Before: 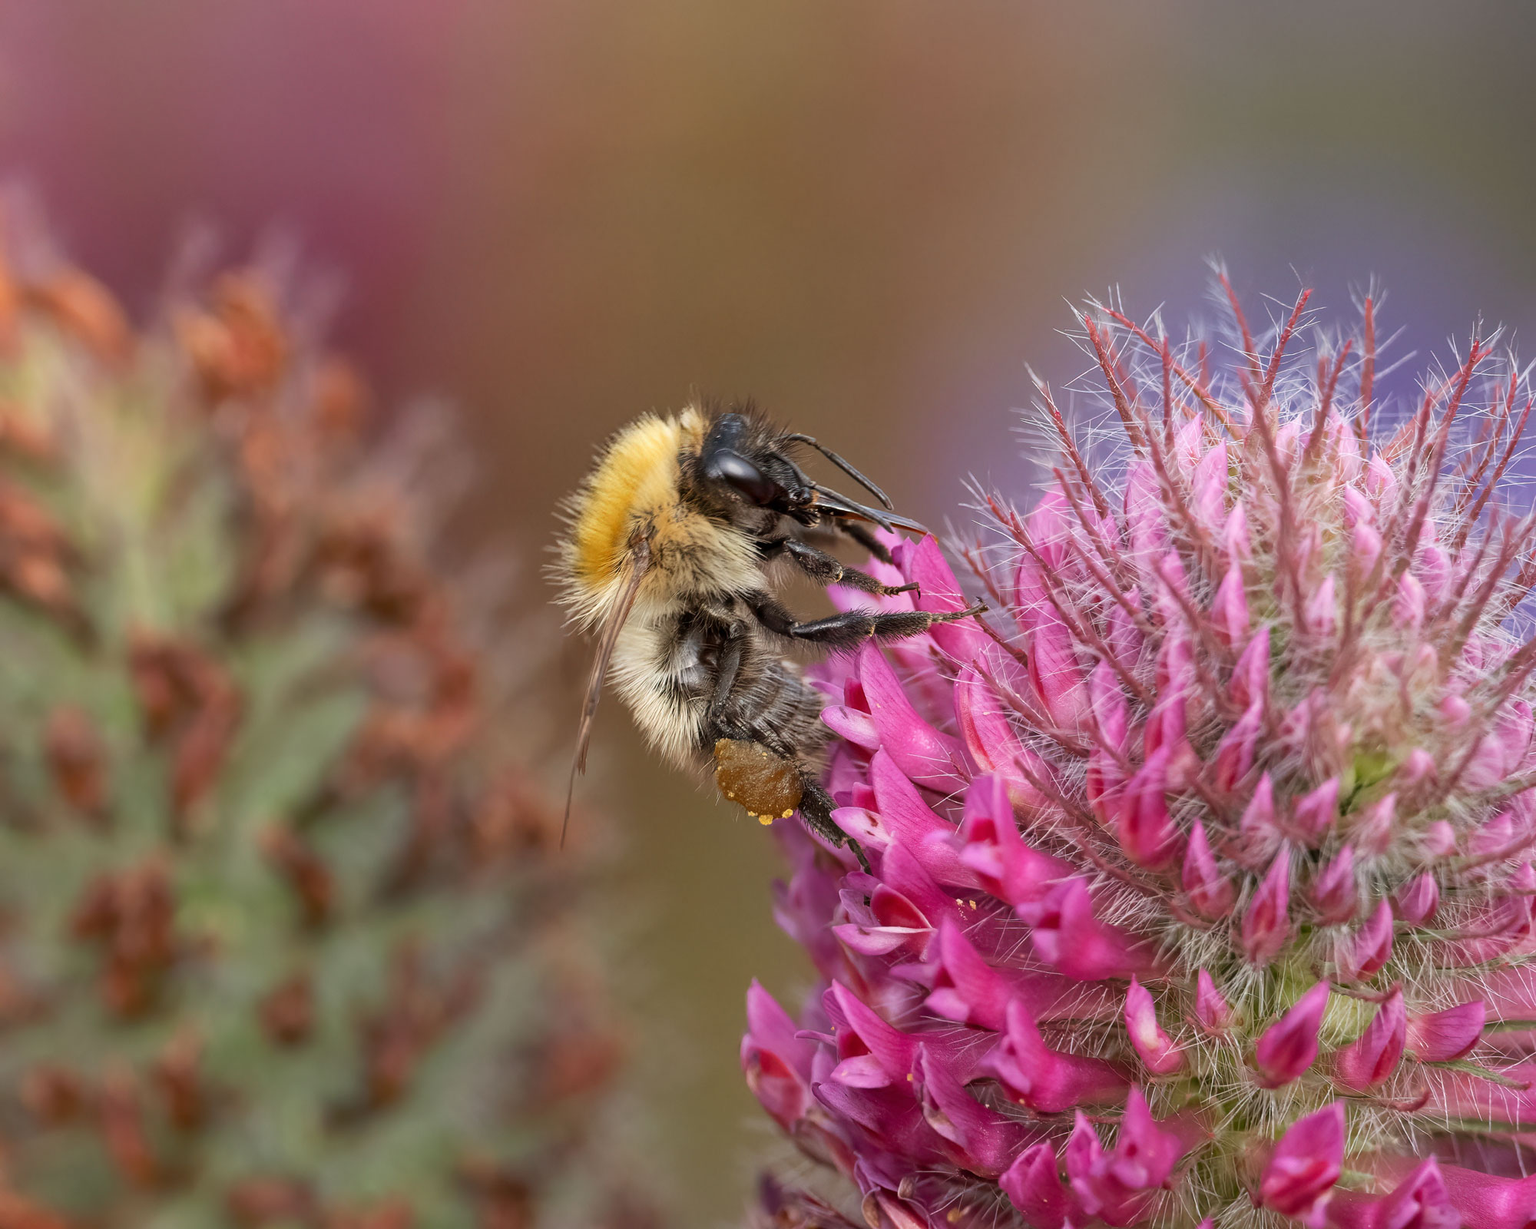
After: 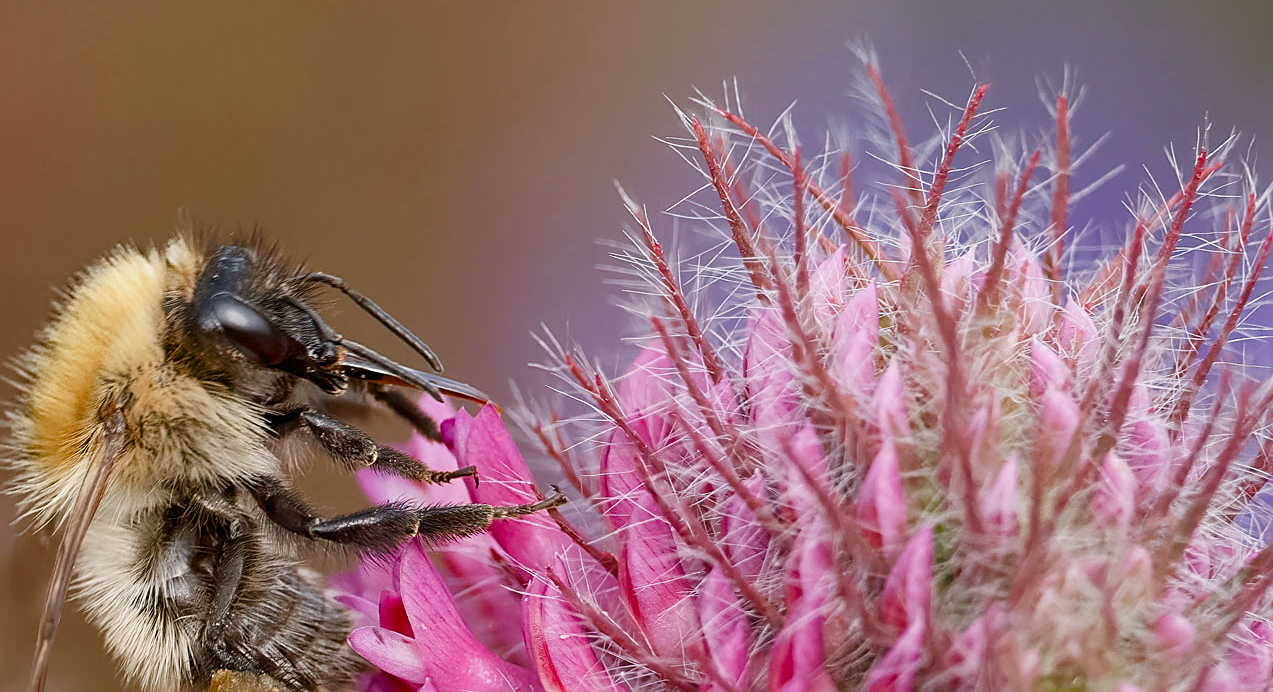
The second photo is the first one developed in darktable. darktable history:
sharpen: on, module defaults
crop: left 36.005%, top 18.293%, right 0.31%, bottom 38.444%
tone curve: curves: ch0 [(0, 0) (0.003, 0.01) (0.011, 0.015) (0.025, 0.023) (0.044, 0.037) (0.069, 0.055) (0.1, 0.08) (0.136, 0.114) (0.177, 0.155) (0.224, 0.201) (0.277, 0.254) (0.335, 0.319) (0.399, 0.387) (0.468, 0.459) (0.543, 0.544) (0.623, 0.634) (0.709, 0.731) (0.801, 0.827) (0.898, 0.921) (1, 1)], color space Lab, independent channels, preserve colors none
color balance rgb: shadows lift › chroma 1%, shadows lift › hue 113°, highlights gain › chroma 0.2%, highlights gain › hue 333°, perceptual saturation grading › global saturation 20%, perceptual saturation grading › highlights -50%, perceptual saturation grading › shadows 25%, contrast -10%
